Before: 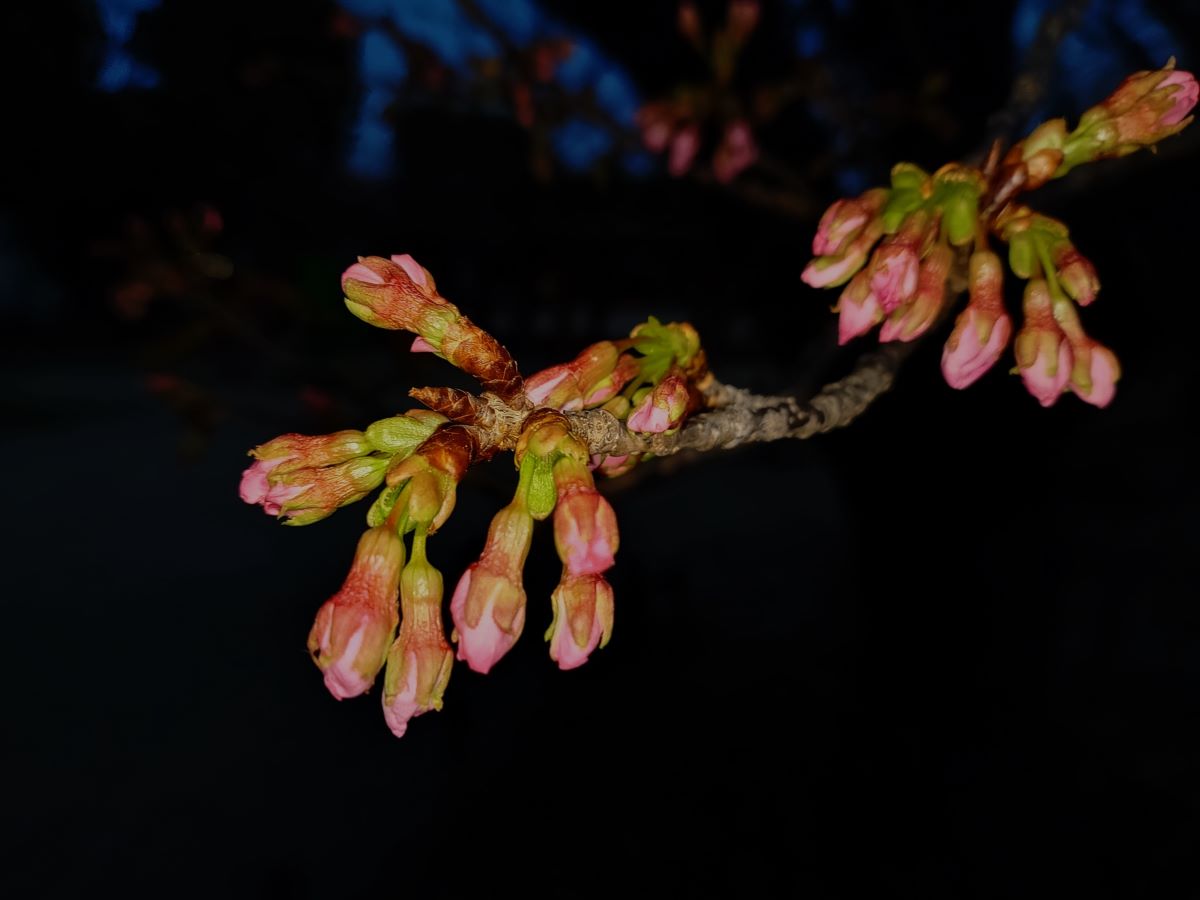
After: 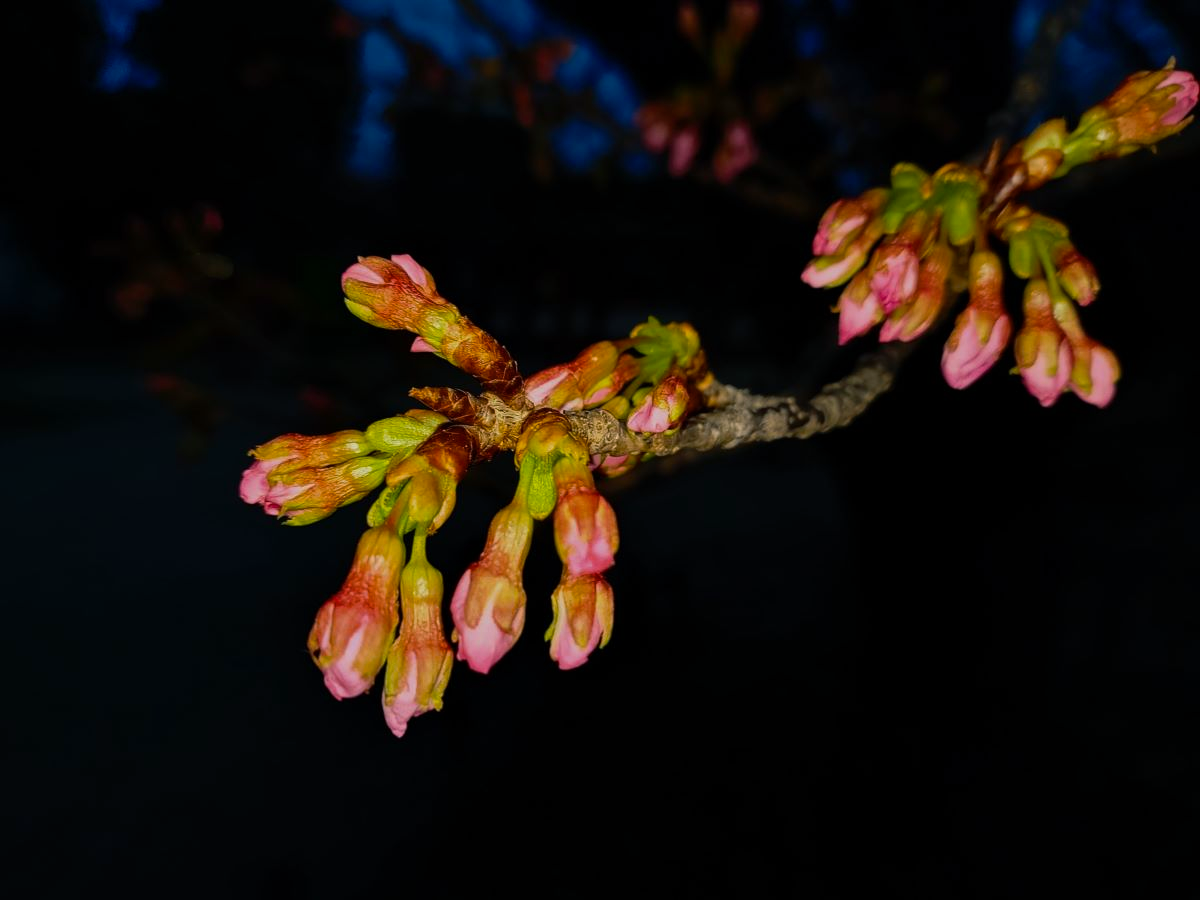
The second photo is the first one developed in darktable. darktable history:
color balance rgb: shadows lift › luminance -7.957%, shadows lift › chroma 2.359%, shadows lift › hue 201.91°, perceptual saturation grading › global saturation 25.108%, perceptual brilliance grading › highlights 10.221%, perceptual brilliance grading › mid-tones 5.214%
